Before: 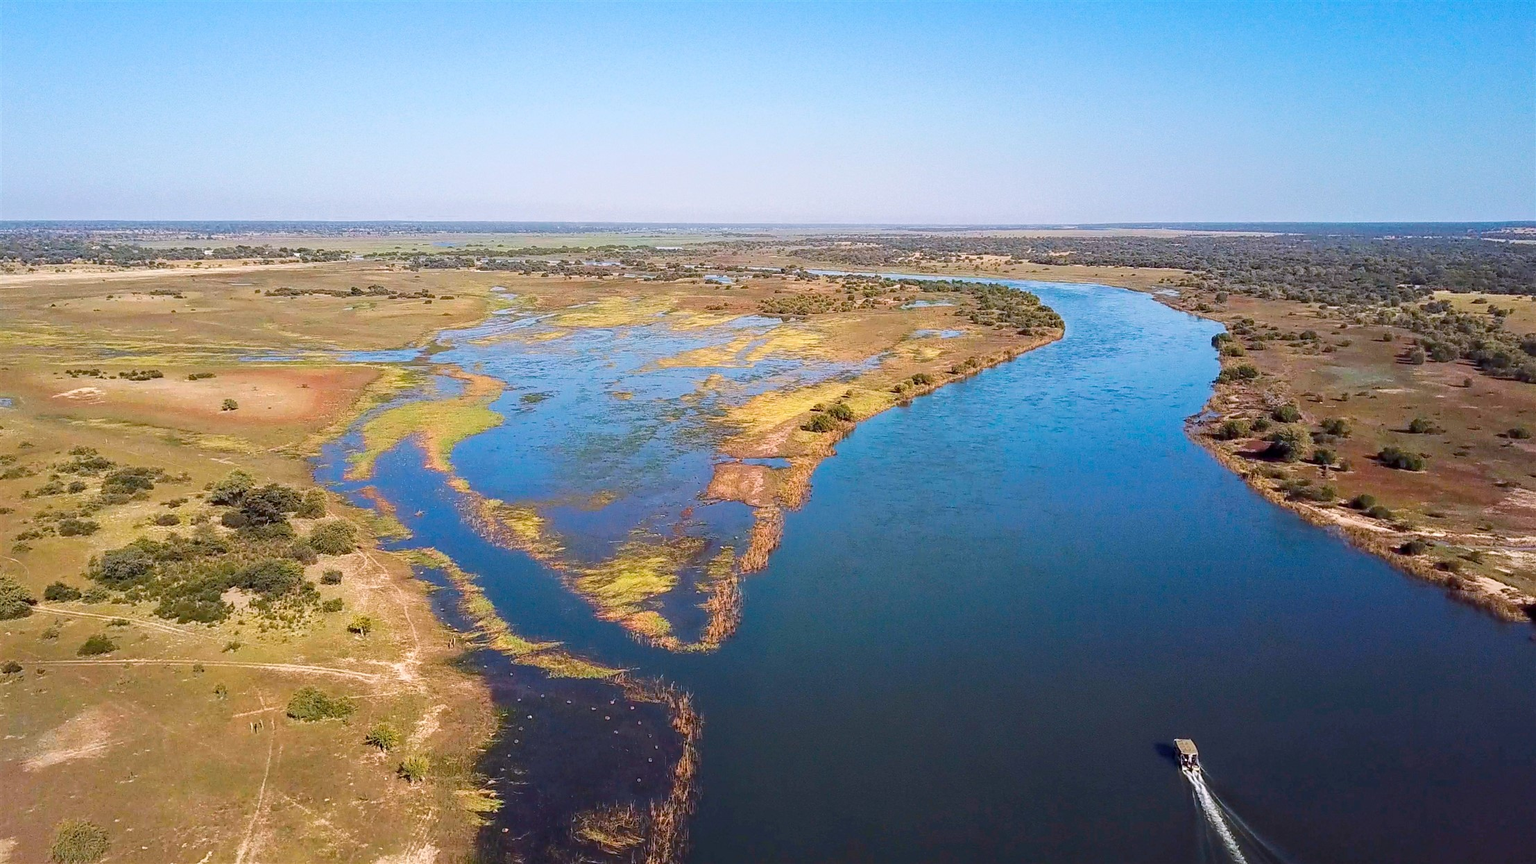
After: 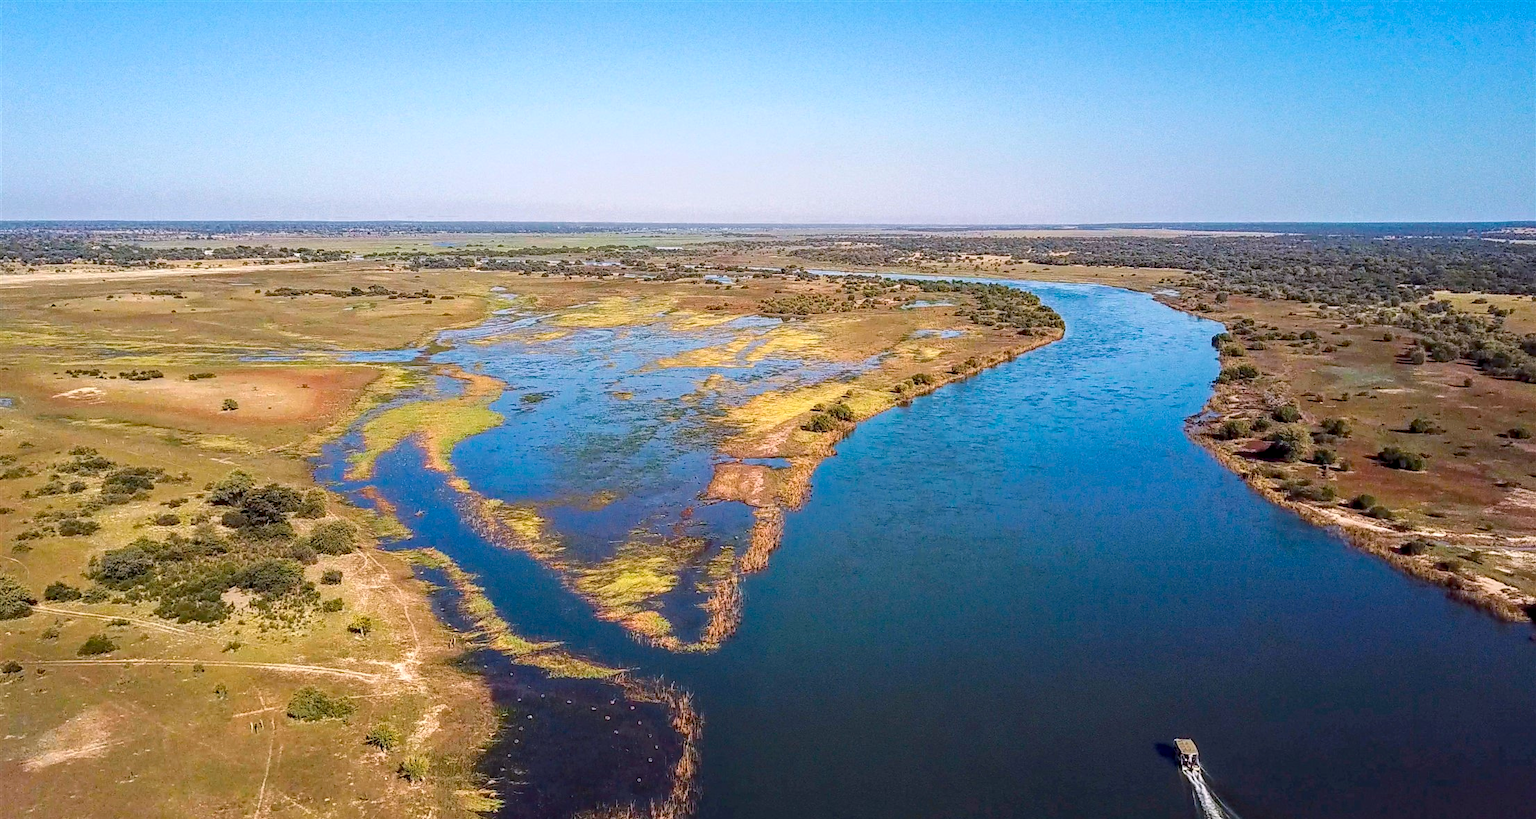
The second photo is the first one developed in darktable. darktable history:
local contrast: on, module defaults
crop and rotate: top 0.002%, bottom 5.131%
haze removal: strength 0.279, distance 0.254, compatibility mode true, adaptive false
